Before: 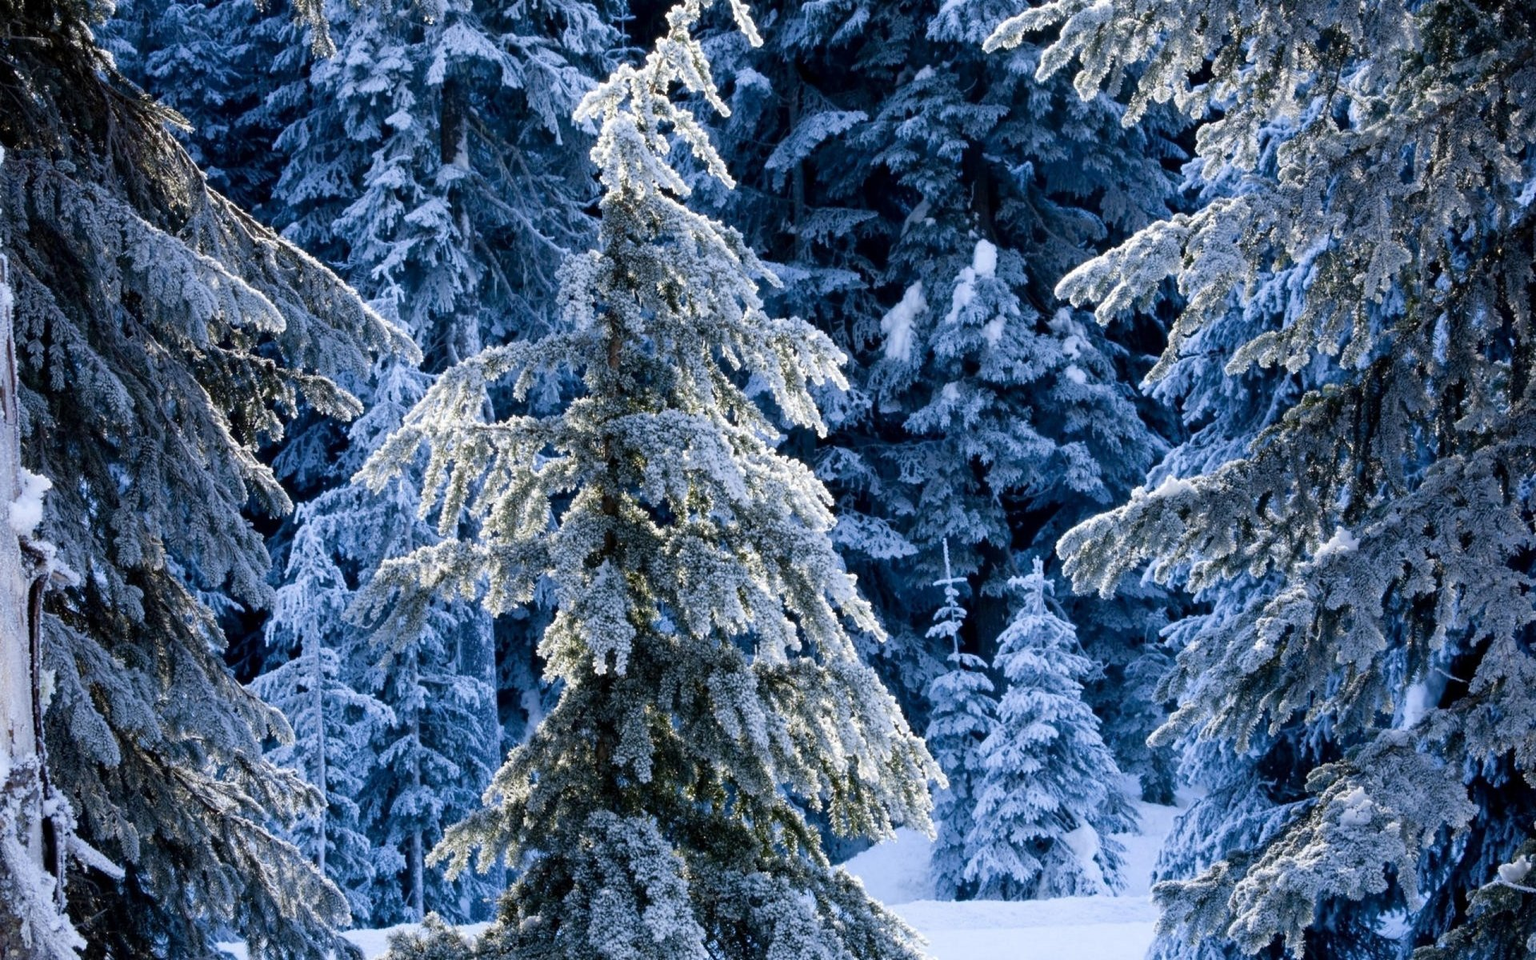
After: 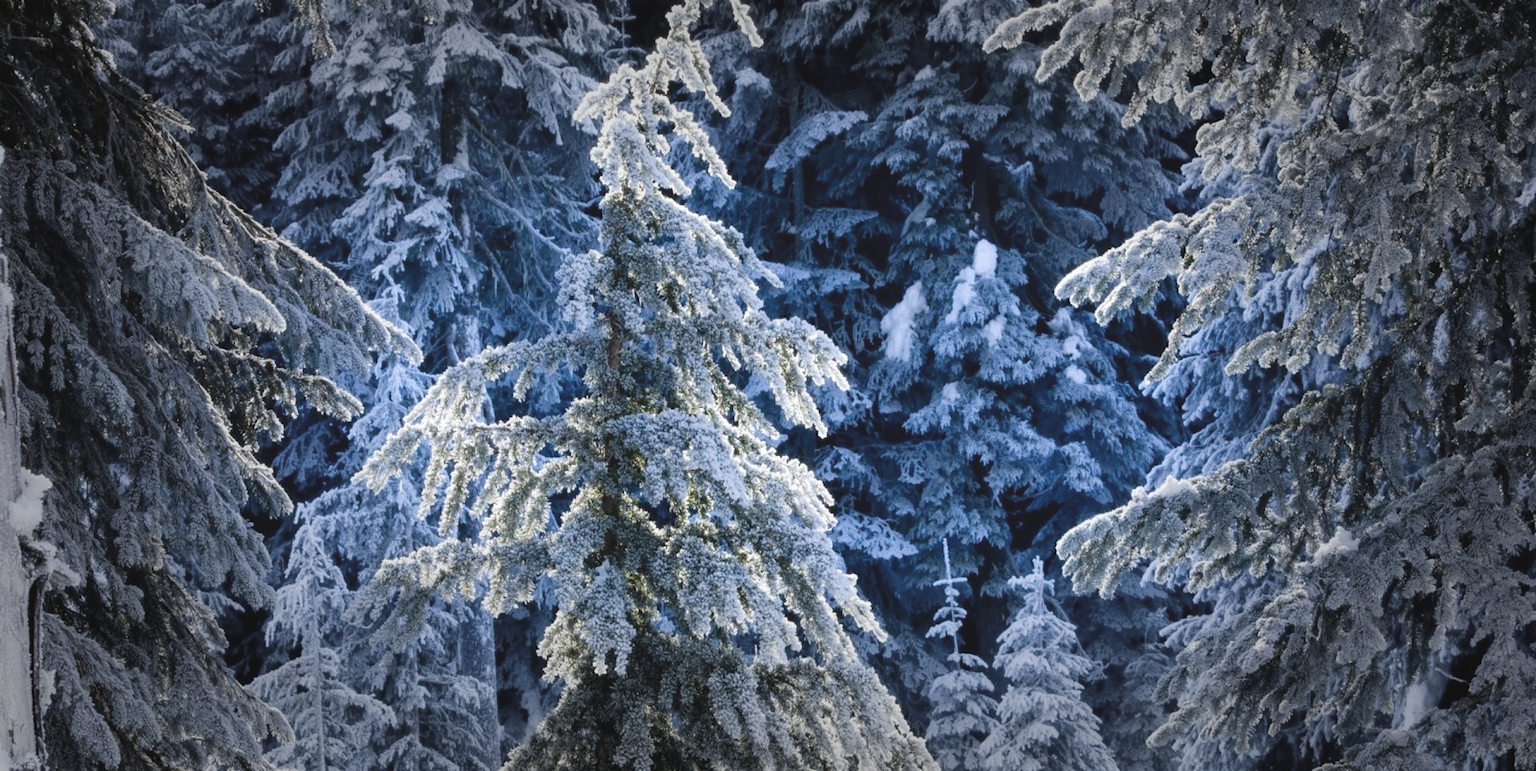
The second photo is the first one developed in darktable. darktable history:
white balance: red 1, blue 1
color balance: lift [1.007, 1, 1, 1], gamma [1.097, 1, 1, 1]
crop: bottom 19.644%
vignetting: fall-off start 48.41%, automatic ratio true, width/height ratio 1.29, unbound false
